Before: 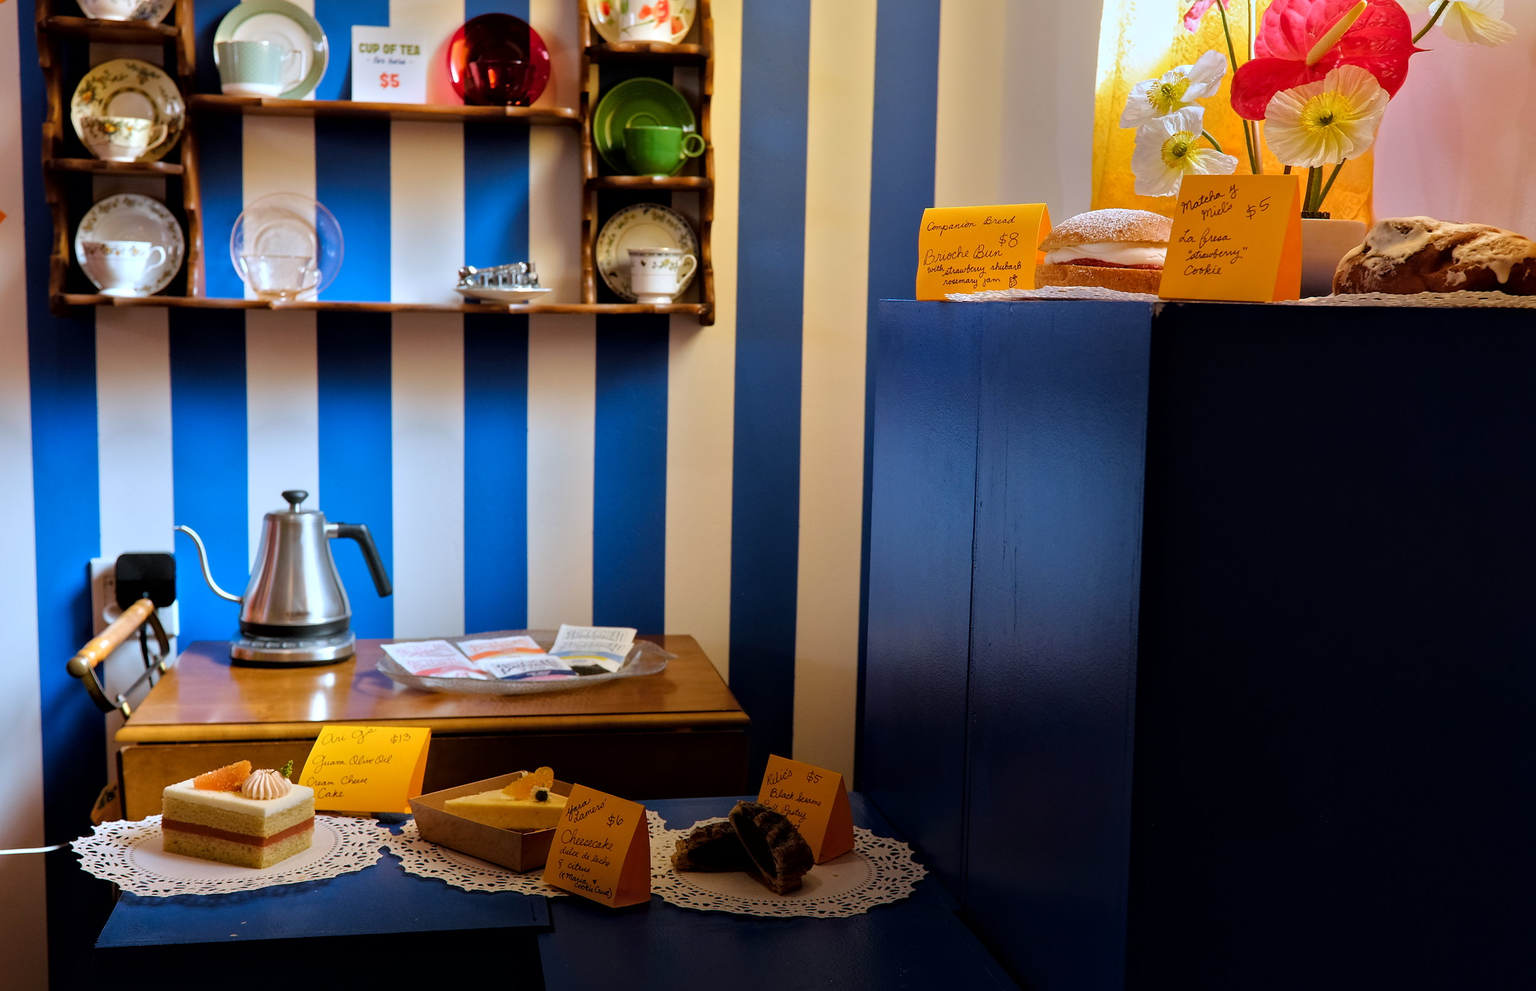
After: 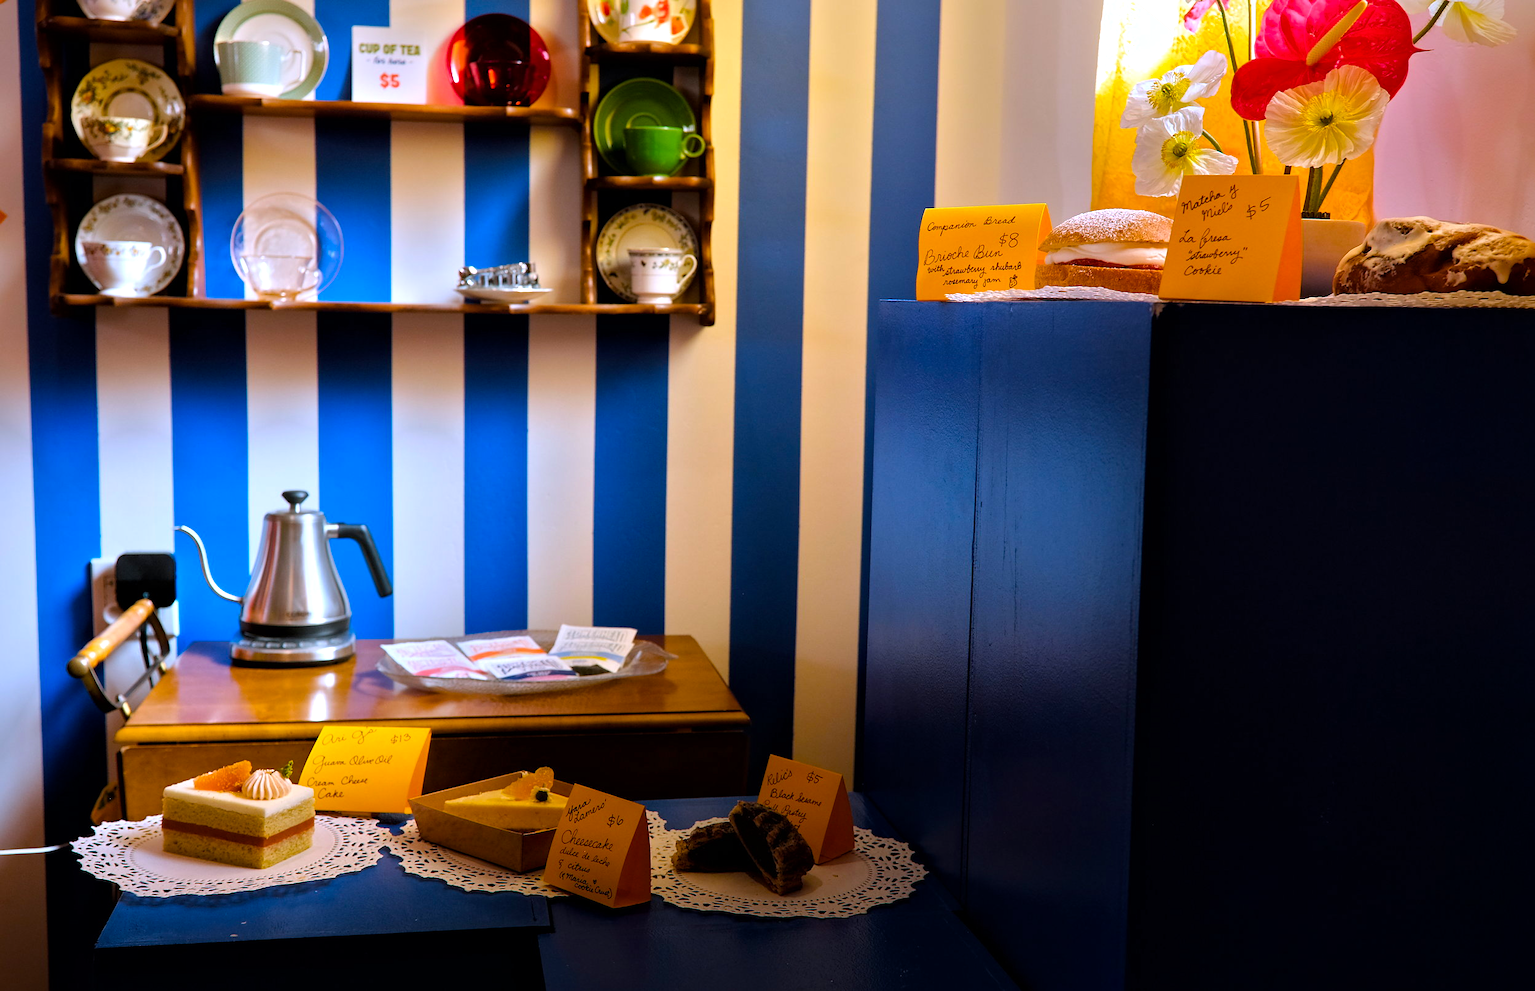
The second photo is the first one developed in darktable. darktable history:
color balance rgb: highlights gain › chroma 2.053%, highlights gain › hue 292.89°, linear chroma grading › global chroma 0.315%, perceptual saturation grading › global saturation 25.875%, perceptual brilliance grading › highlights 7.881%, perceptual brilliance grading › mid-tones 3.532%, perceptual brilliance grading › shadows 1.28%
vignetting: fall-off radius 60.98%, saturation -0.02, unbound false
